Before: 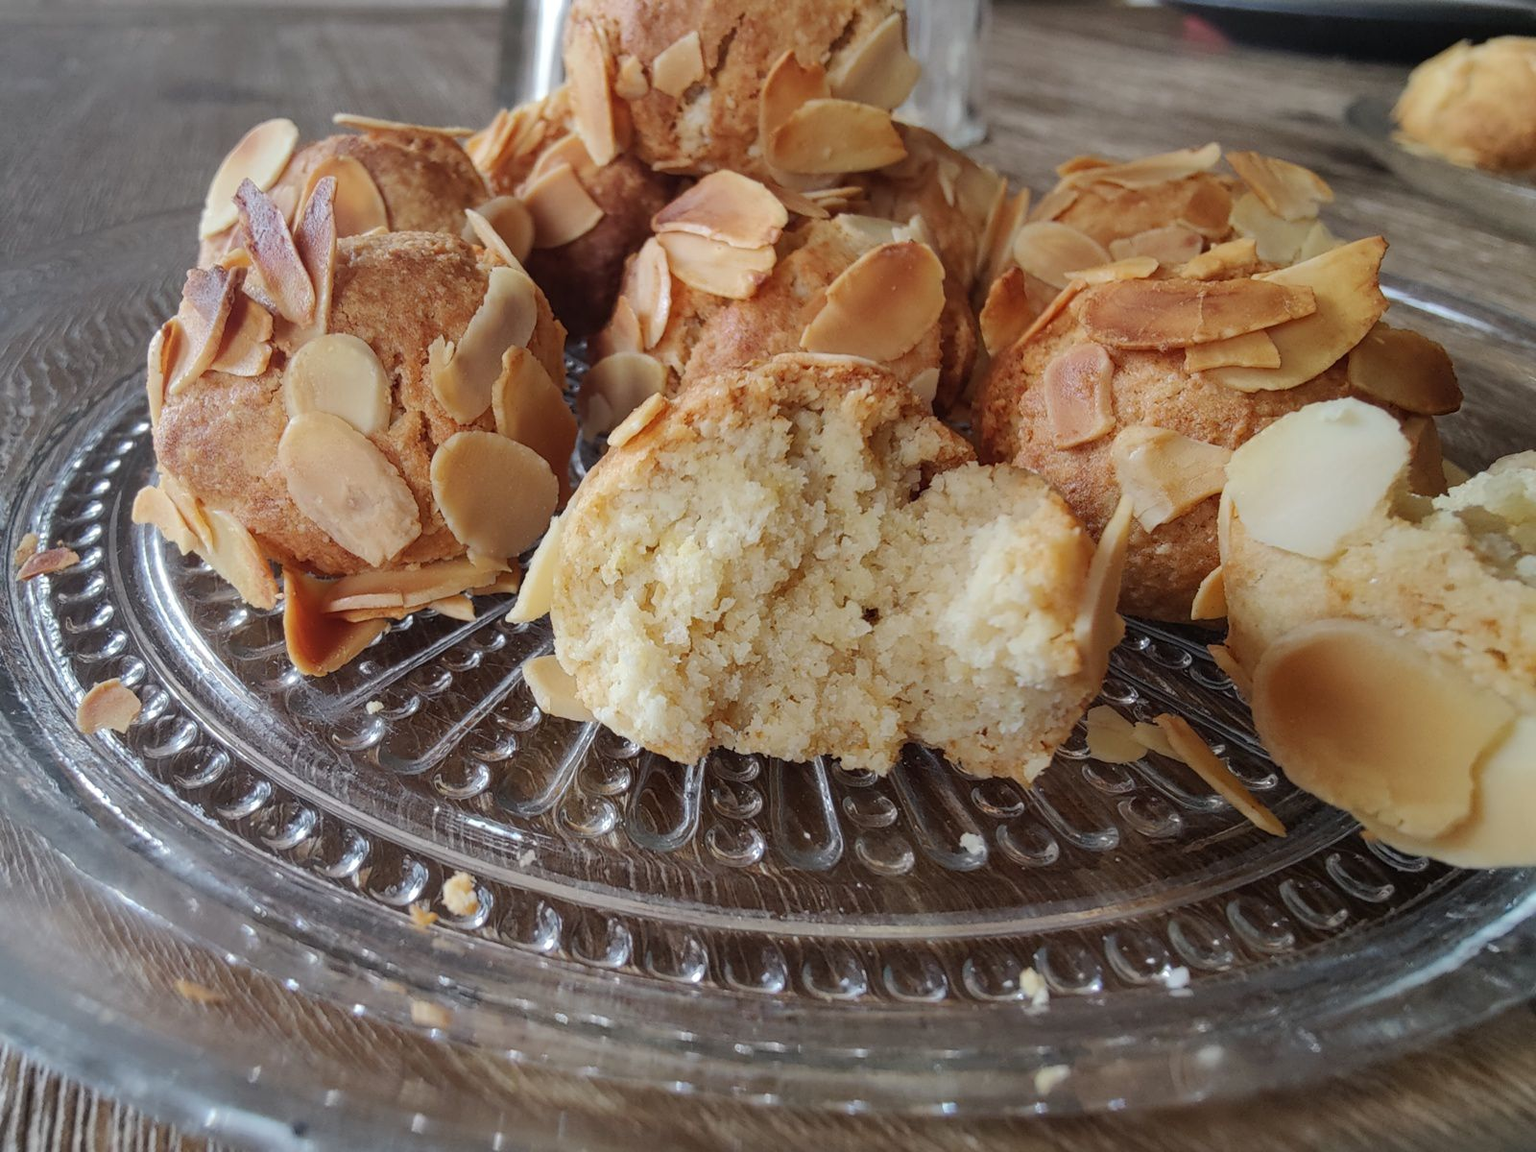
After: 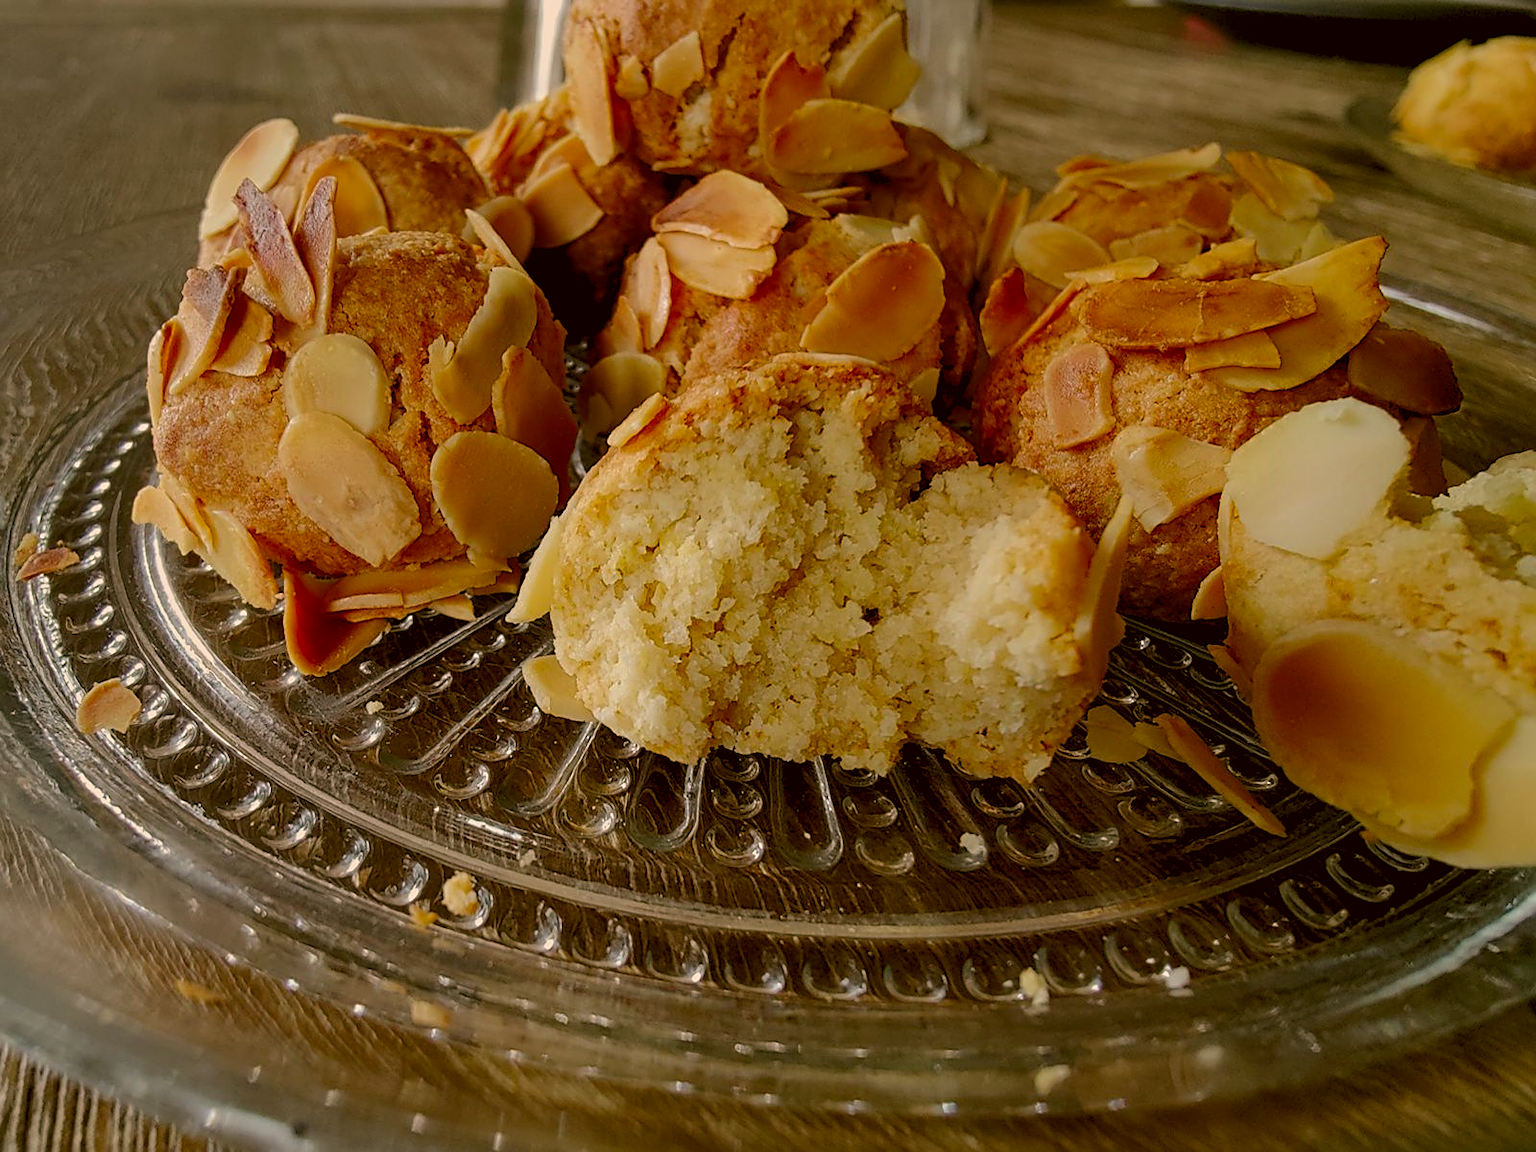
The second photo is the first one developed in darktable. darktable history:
rgb levels: preserve colors sum RGB, levels [[0.038, 0.433, 0.934], [0, 0.5, 1], [0, 0.5, 1]]
contrast brightness saturation: brightness -0.25, saturation 0.2
color correction: highlights a* 8.98, highlights b* 15.09, shadows a* -0.49, shadows b* 26.52
sharpen: on, module defaults
